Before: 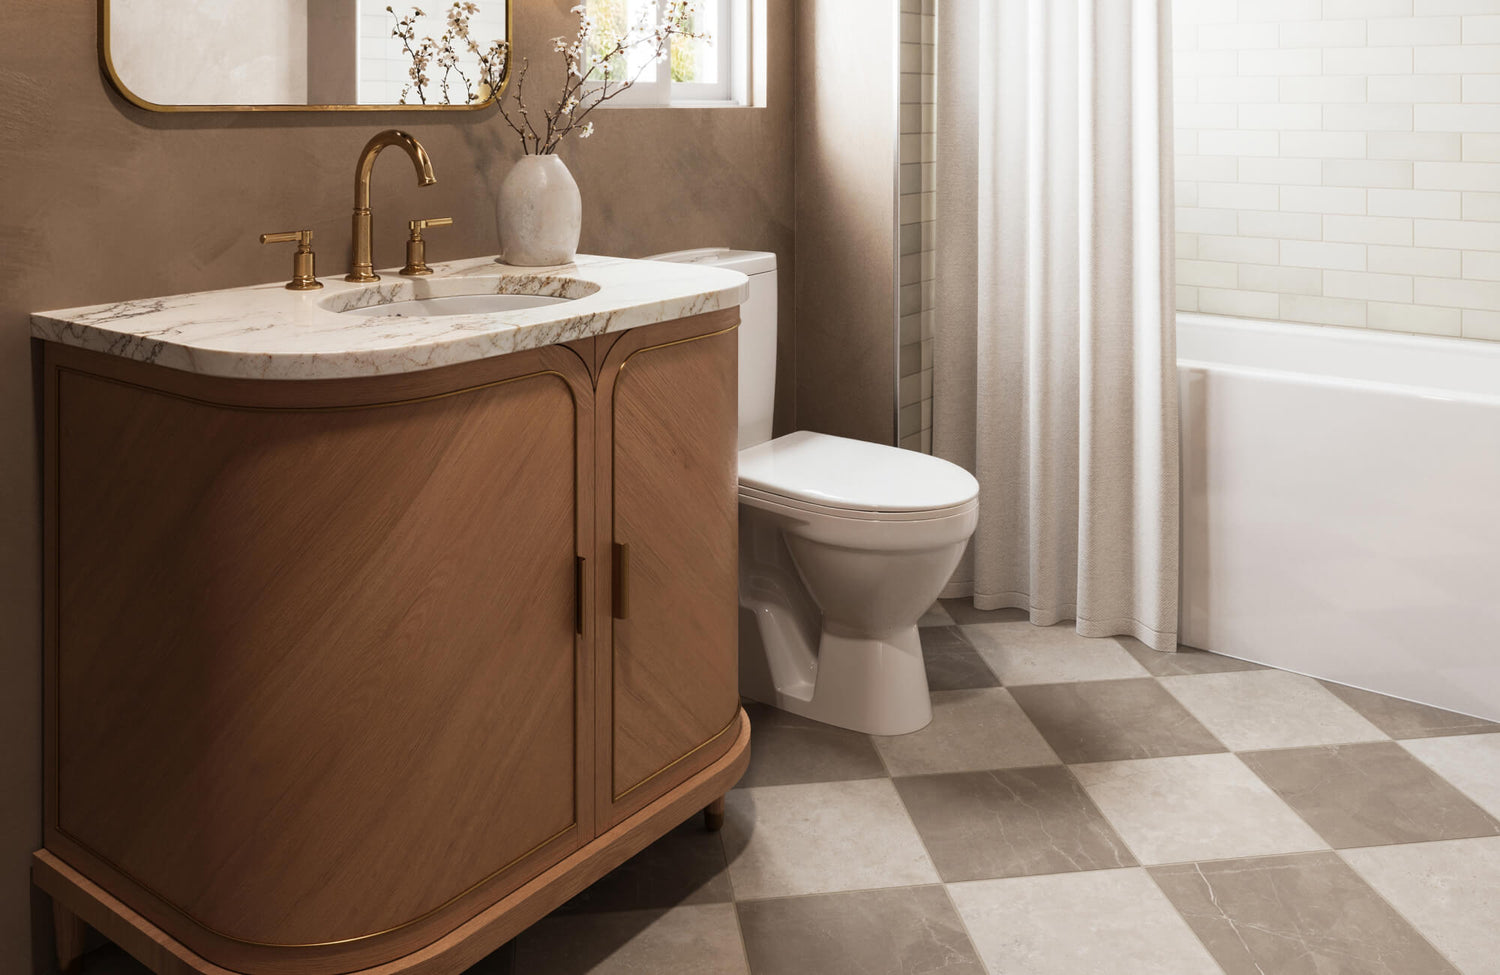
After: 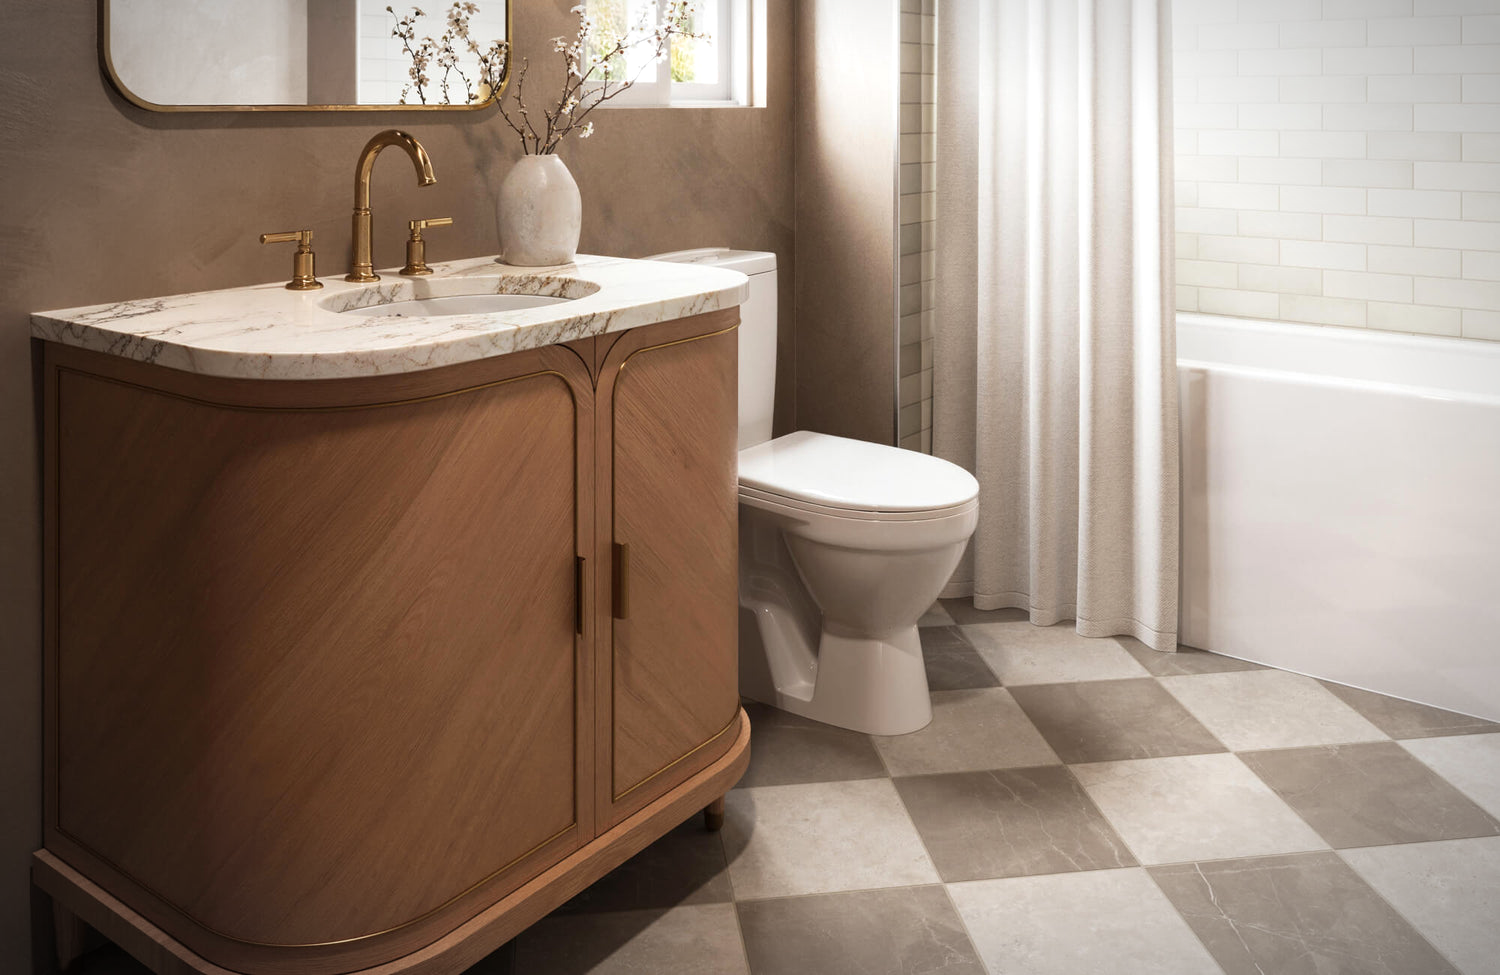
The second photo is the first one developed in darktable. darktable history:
exposure: exposure 0.178 EV, compensate exposure bias true, compensate highlight preservation false
vignetting: fall-off start 87%, automatic ratio true
